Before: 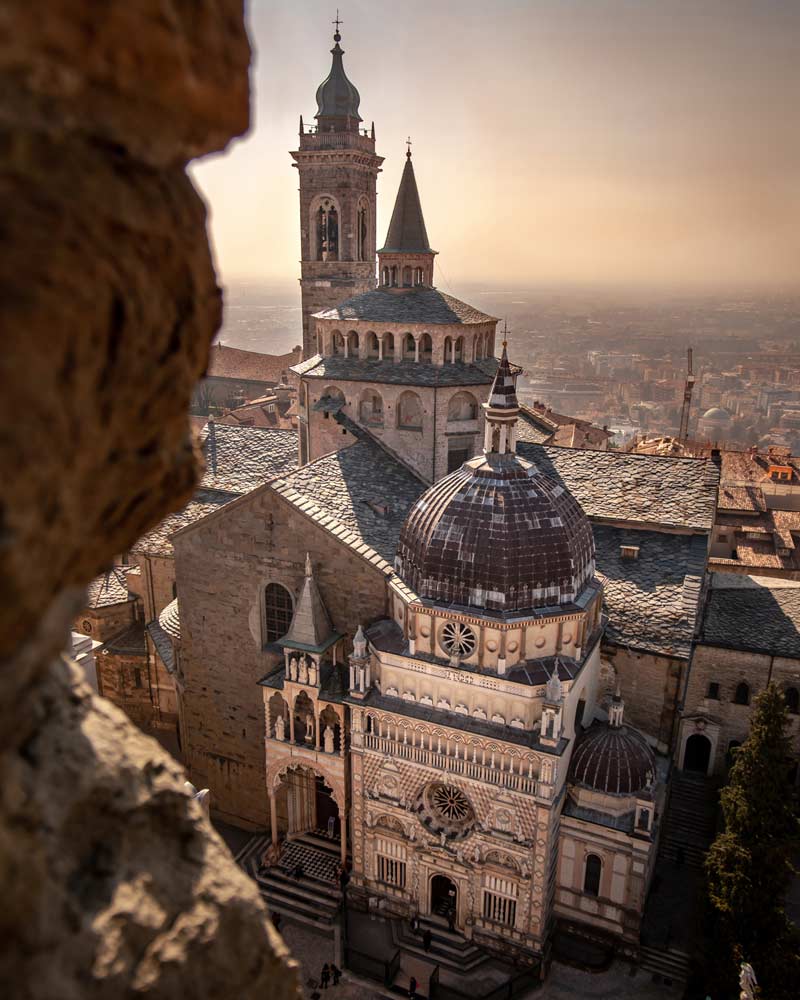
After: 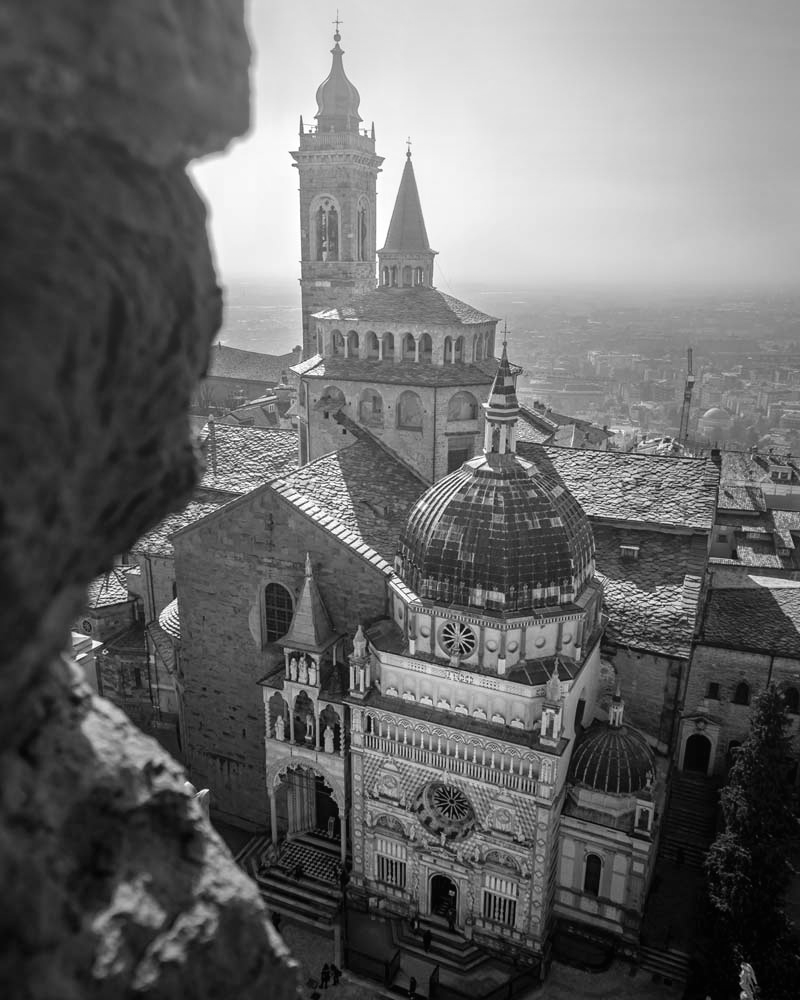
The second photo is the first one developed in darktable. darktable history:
white balance: red 0.954, blue 1.079
color calibration: output gray [0.25, 0.35, 0.4, 0], x 0.383, y 0.372, temperature 3905.17 K
color zones: curves: ch0 [(0, 0.6) (0.129, 0.585) (0.193, 0.596) (0.429, 0.5) (0.571, 0.5) (0.714, 0.5) (0.857, 0.5) (1, 0.6)]; ch1 [(0, 0.453) (0.112, 0.245) (0.213, 0.252) (0.429, 0.233) (0.571, 0.231) (0.683, 0.242) (0.857, 0.296) (1, 0.453)]
bloom: size 40%
